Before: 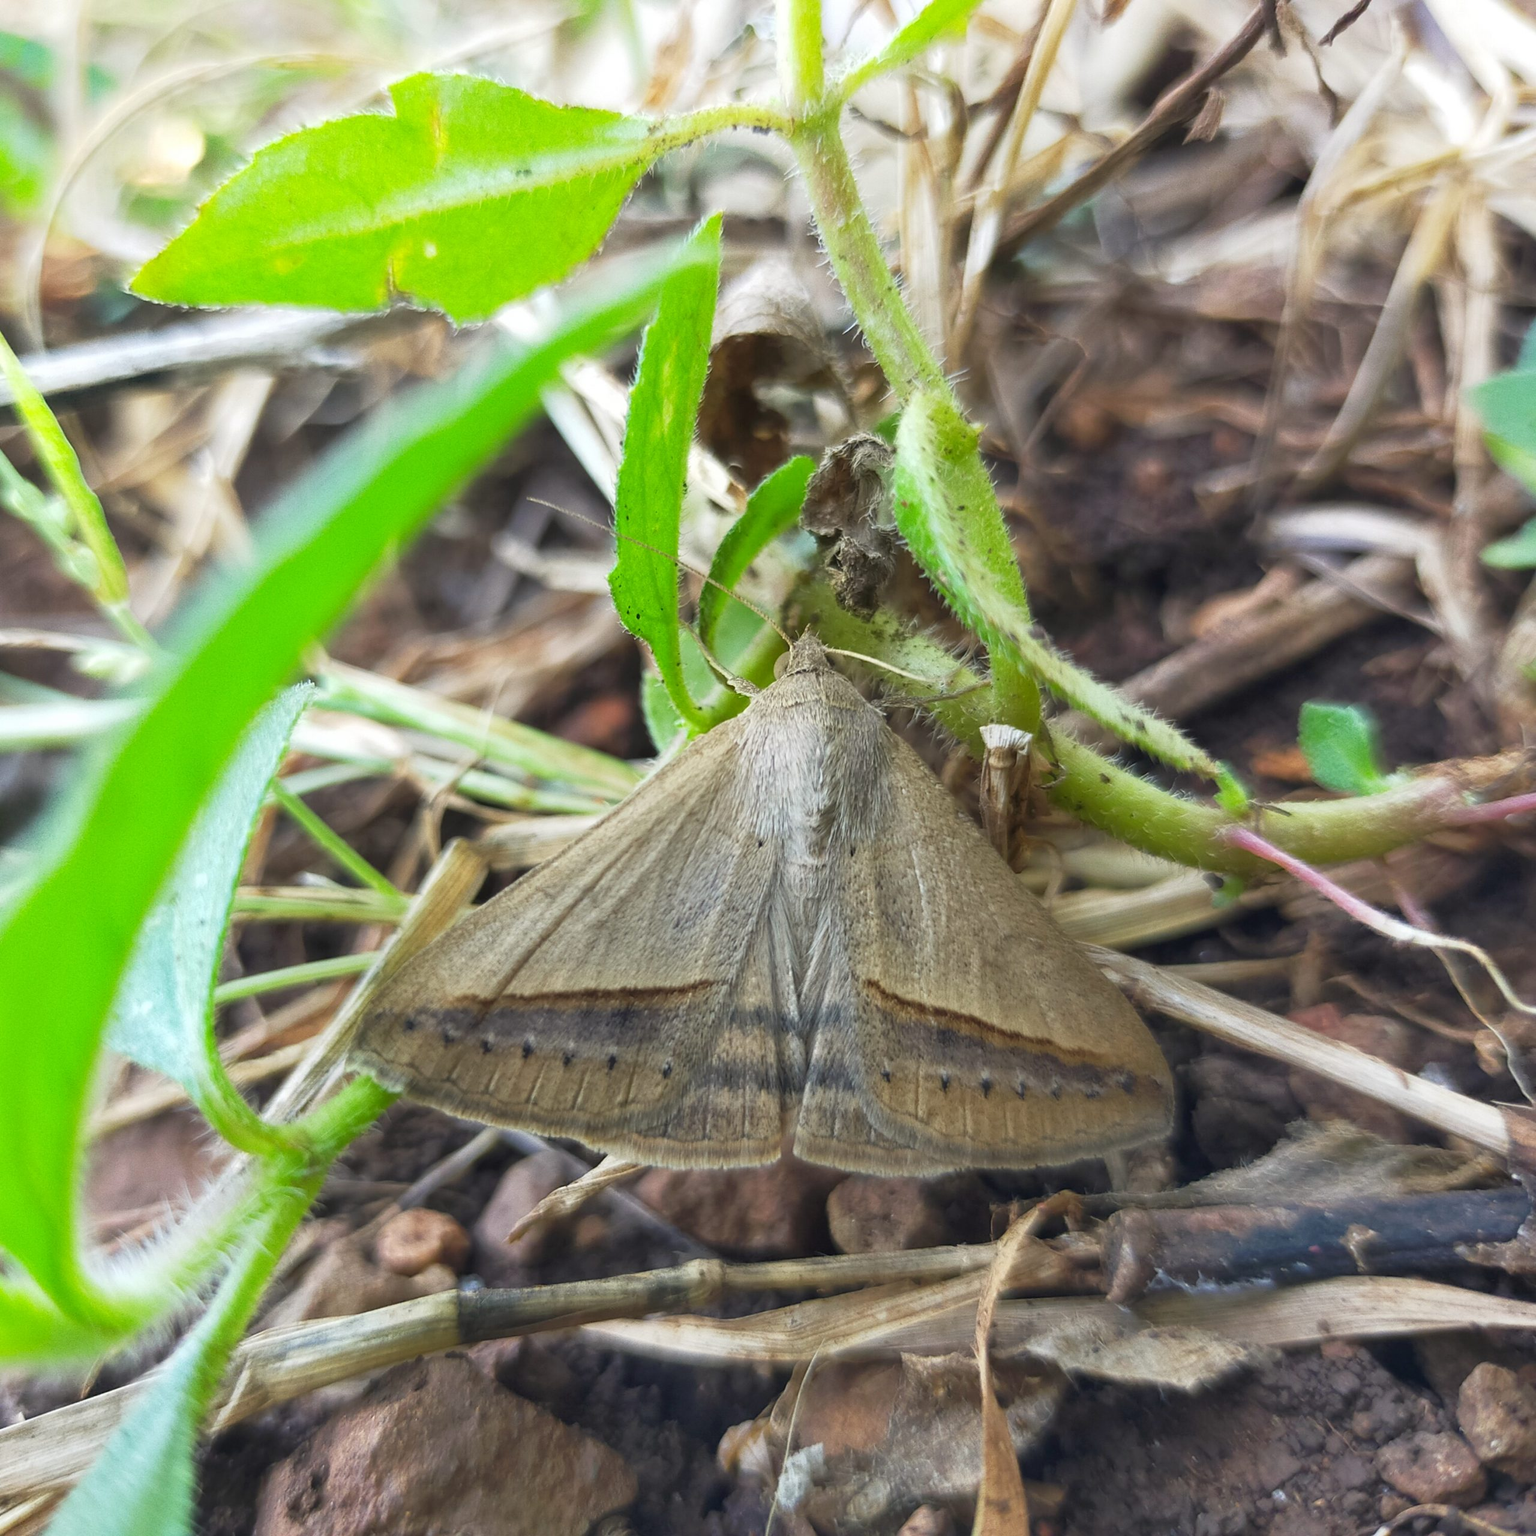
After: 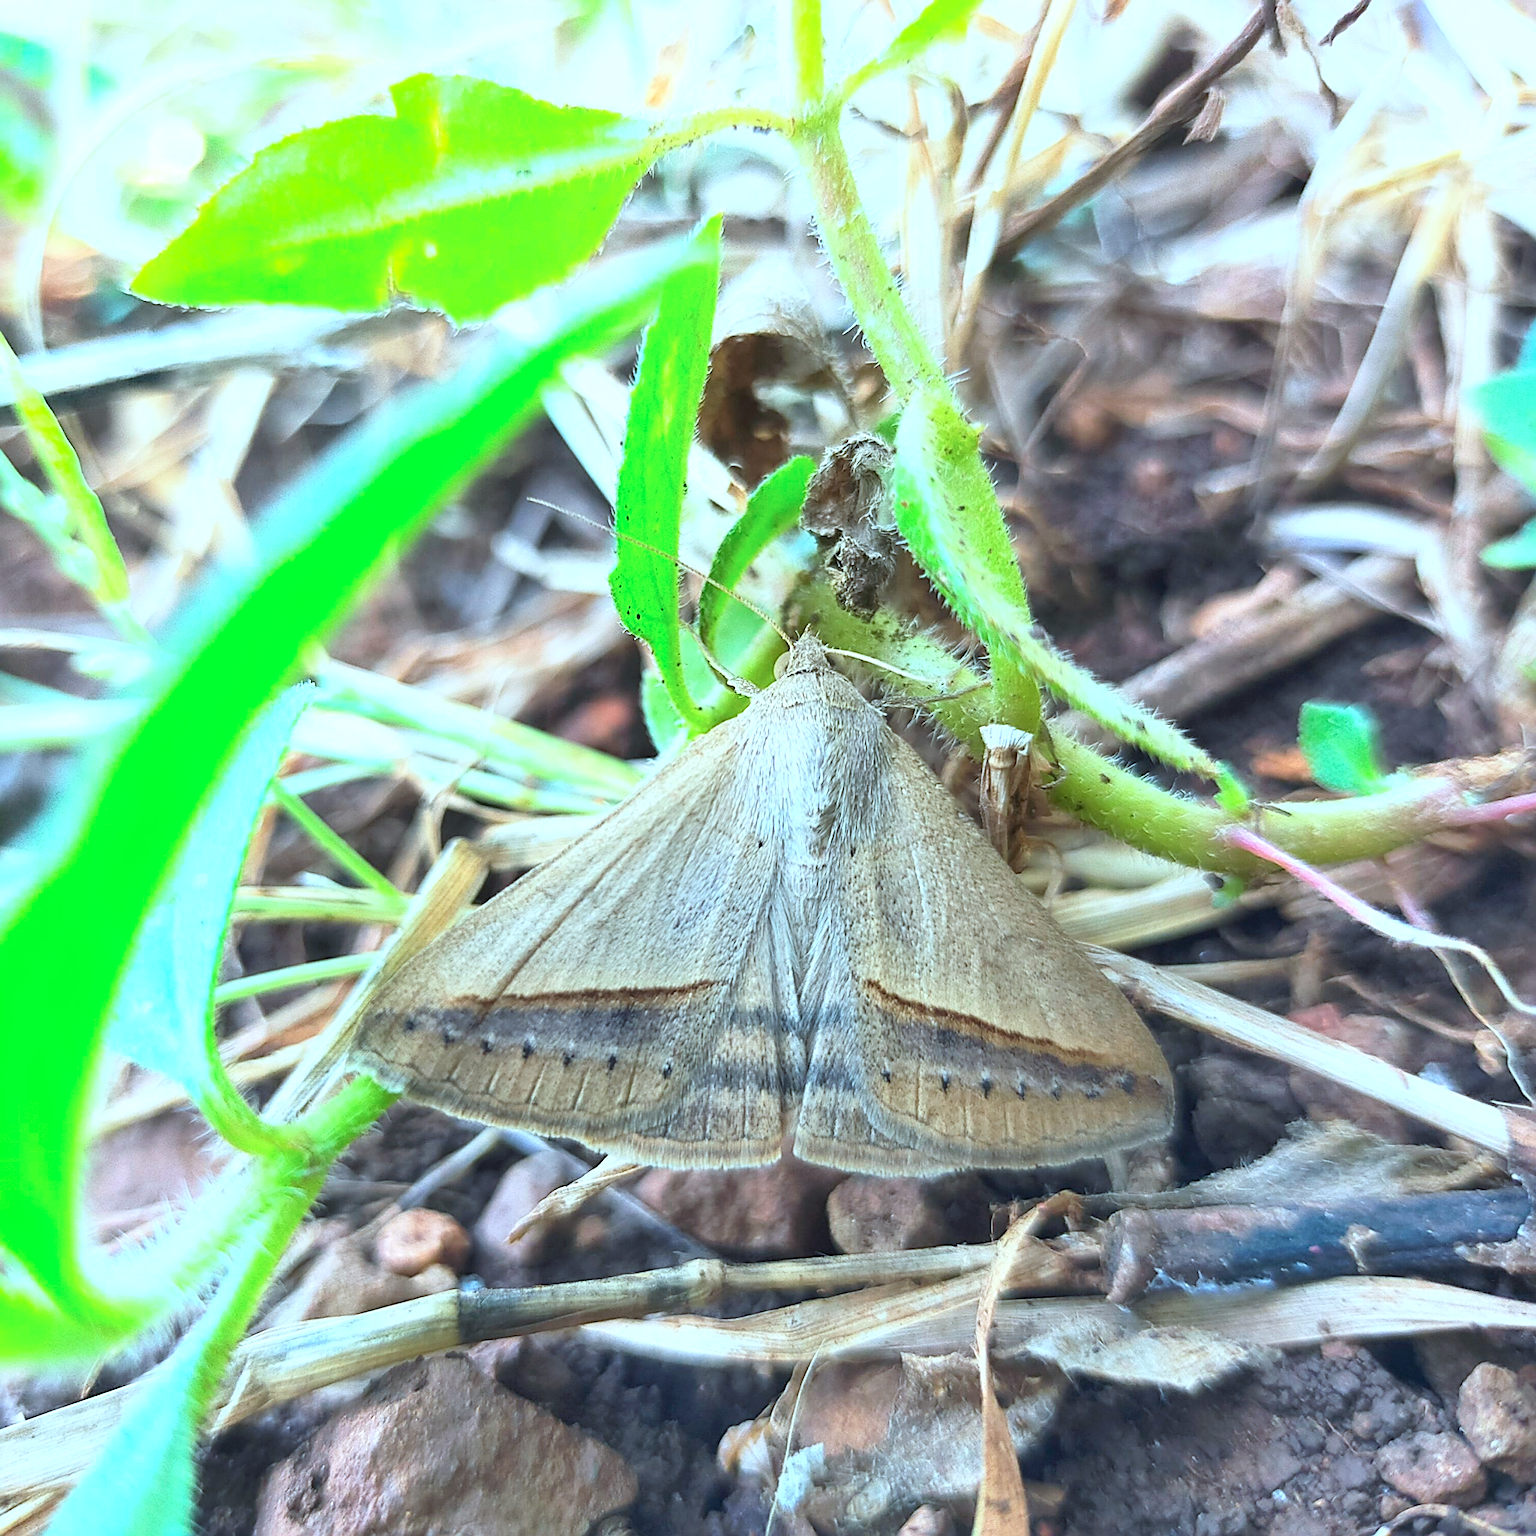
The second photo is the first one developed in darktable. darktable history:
color correction: highlights a* -9.75, highlights b* -21.29
exposure: black level correction 0.001, exposure 0.5 EV, compensate exposure bias true, compensate highlight preservation false
contrast brightness saturation: contrast 0.199, brightness 0.162, saturation 0.221
sharpen: radius 2.806, amount 0.723
